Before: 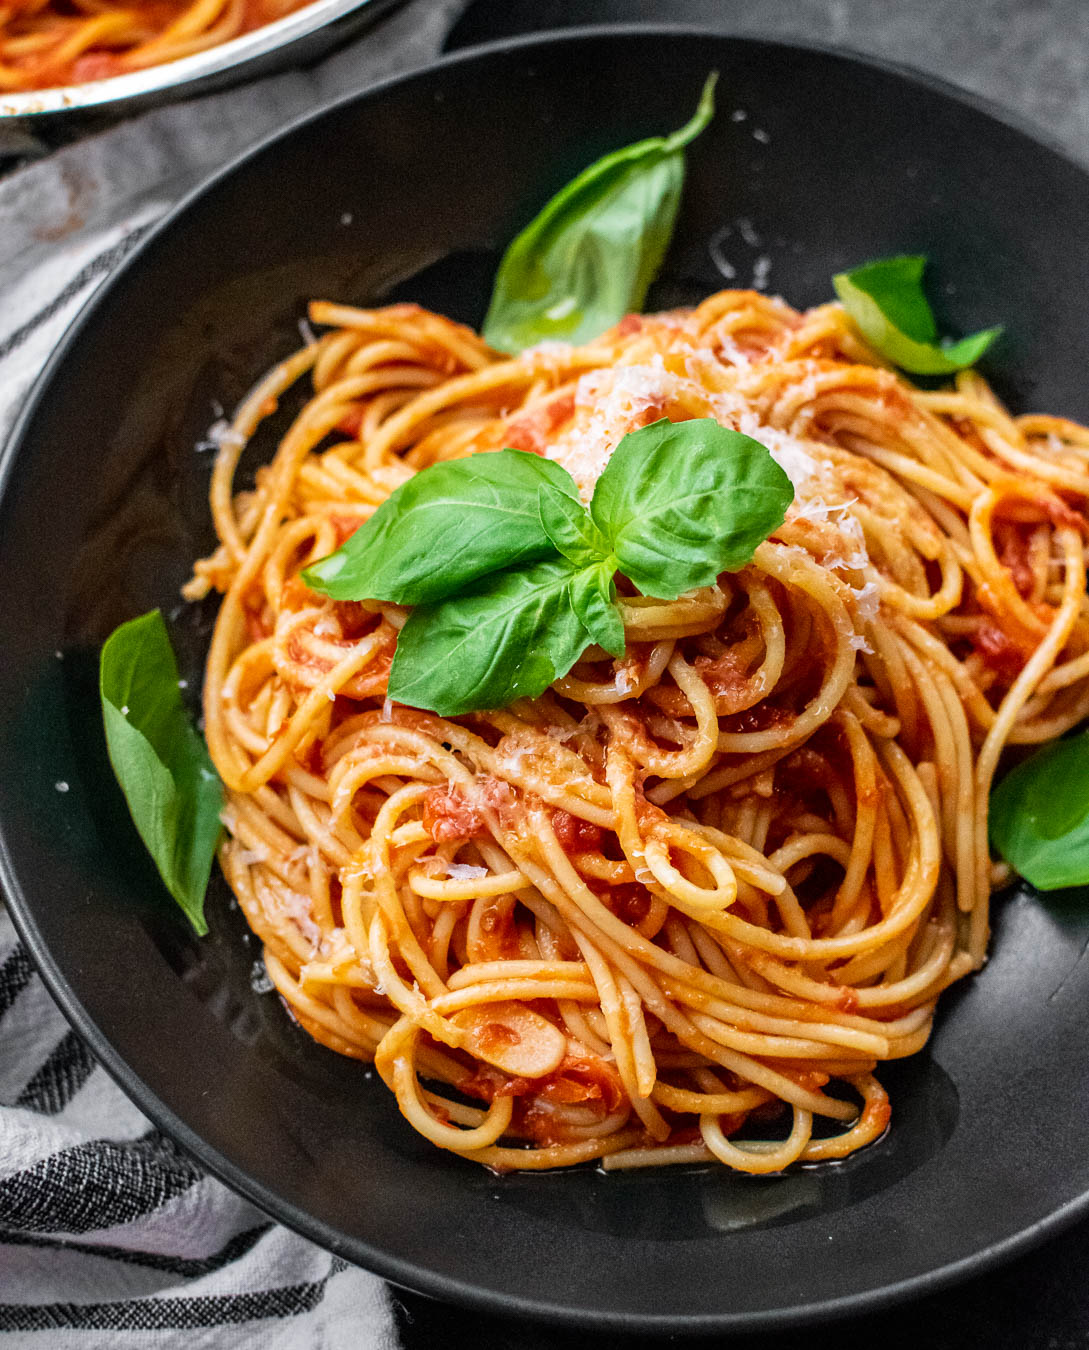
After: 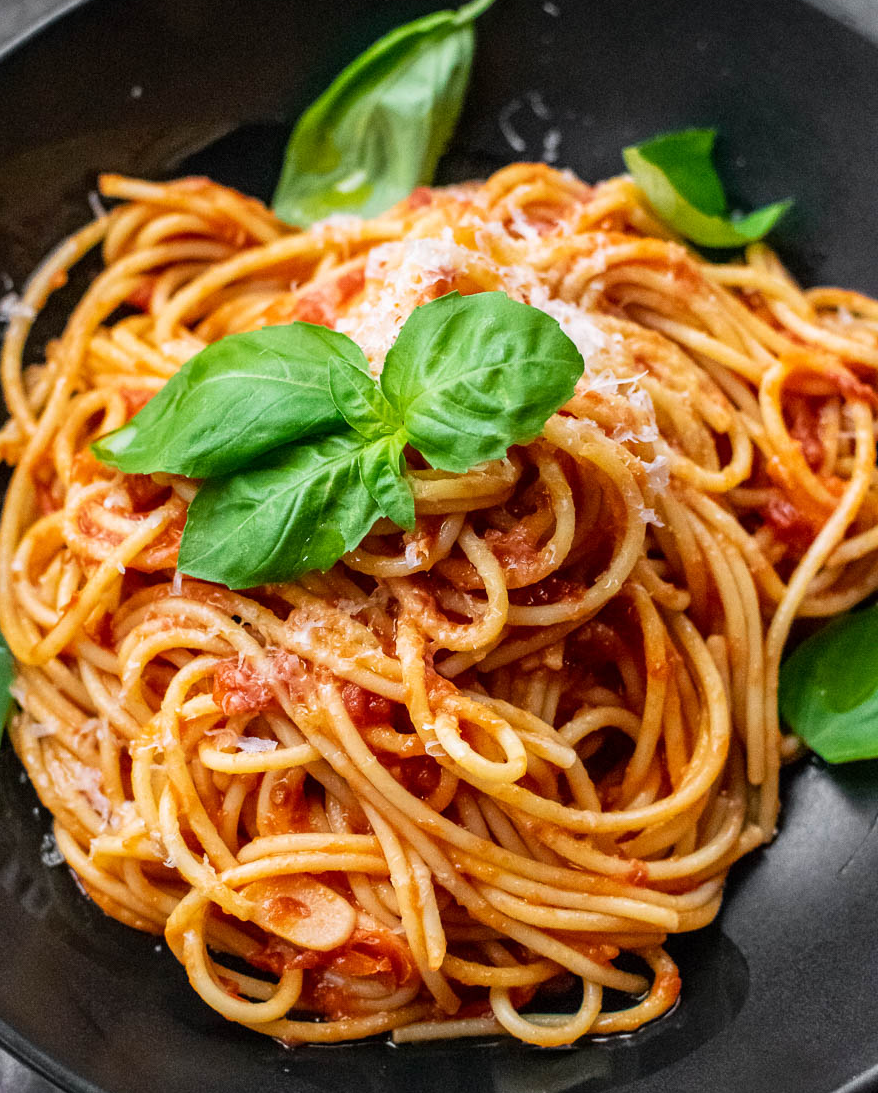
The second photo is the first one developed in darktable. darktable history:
crop: left 19.316%, top 9.455%, right 0%, bottom 9.563%
